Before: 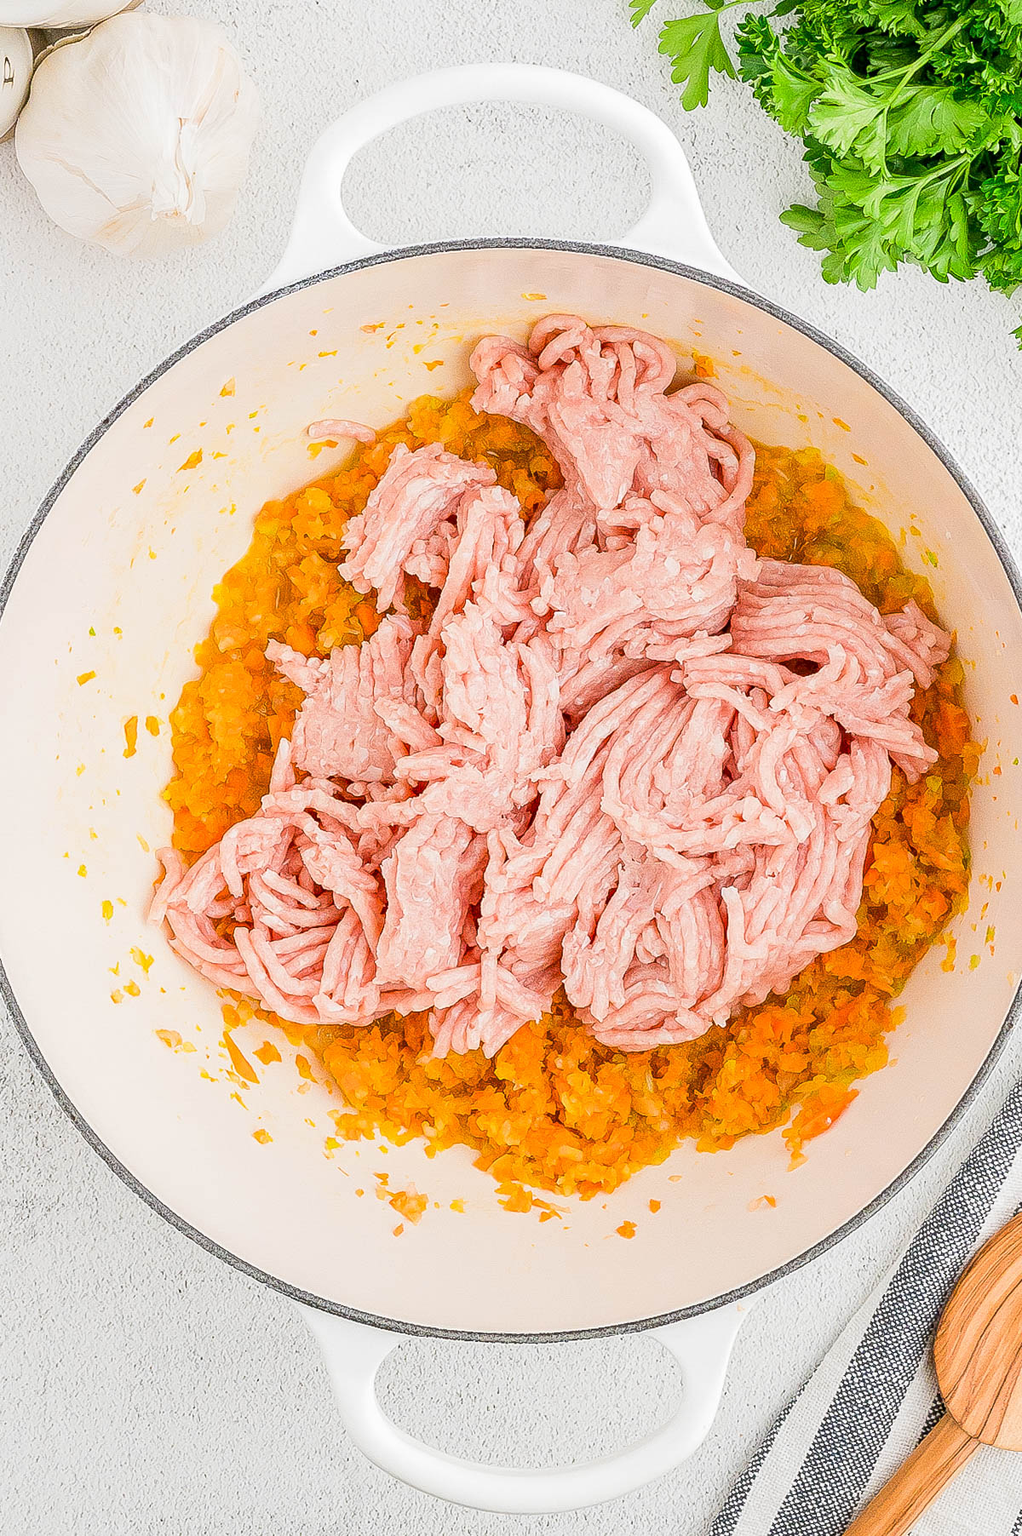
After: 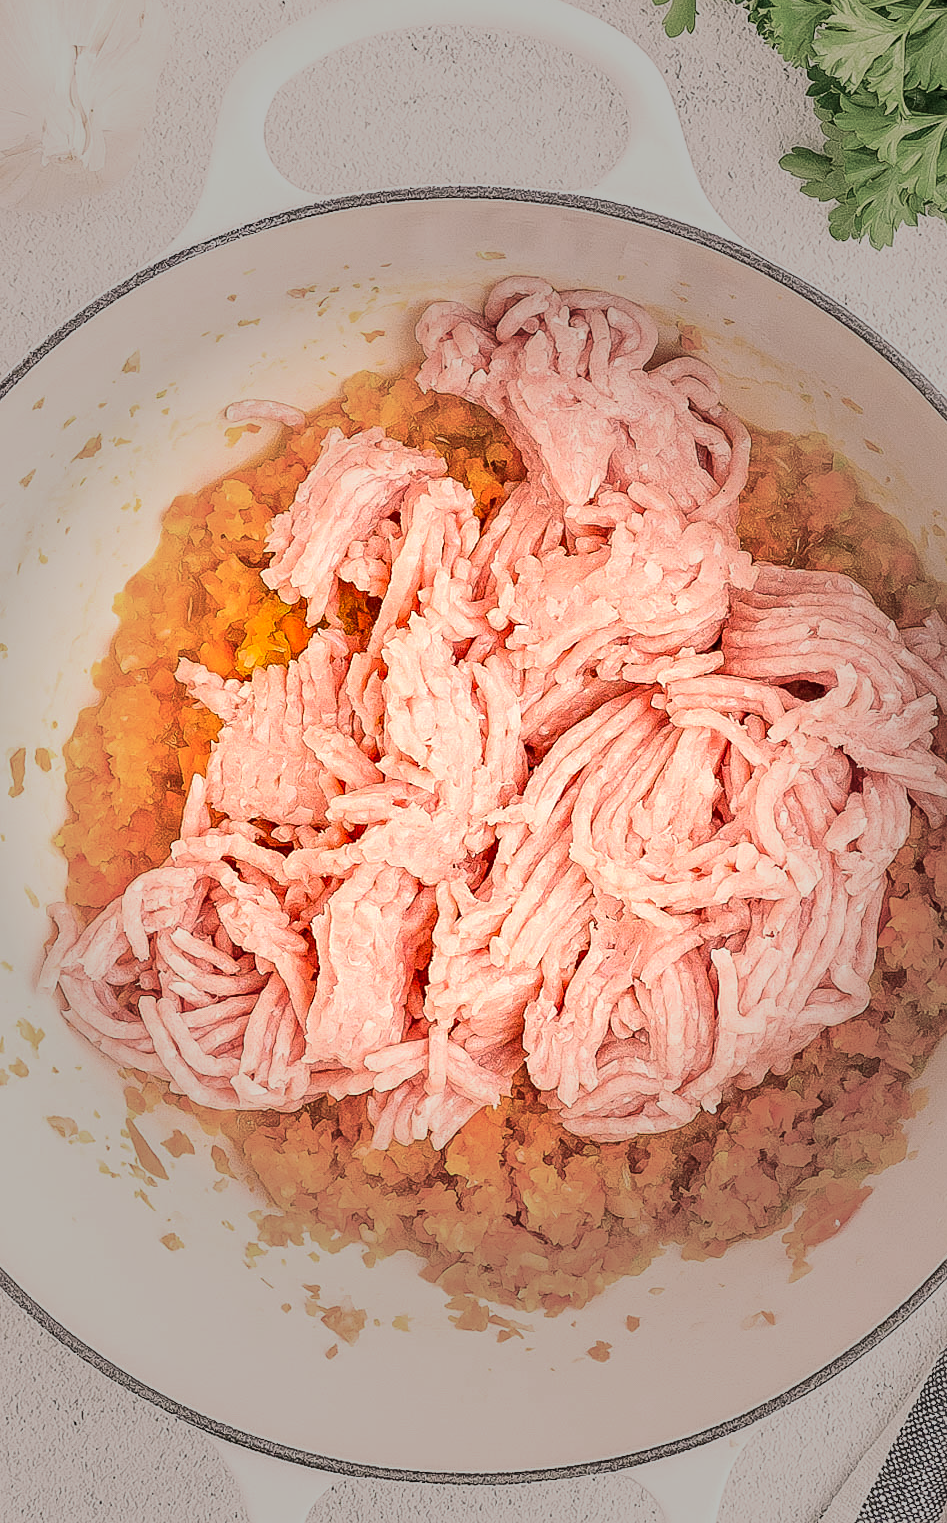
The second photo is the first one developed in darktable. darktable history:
crop: left 11.411%, top 5.206%, right 9.601%, bottom 10.338%
velvia: on, module defaults
sharpen: amount 0.205
color correction: highlights a* 11.97, highlights b* 11.44
exposure: black level correction 0.001, exposure 0.193 EV, compensate highlight preservation false
vignetting: fall-off start 30.62%, fall-off radius 34.97%
